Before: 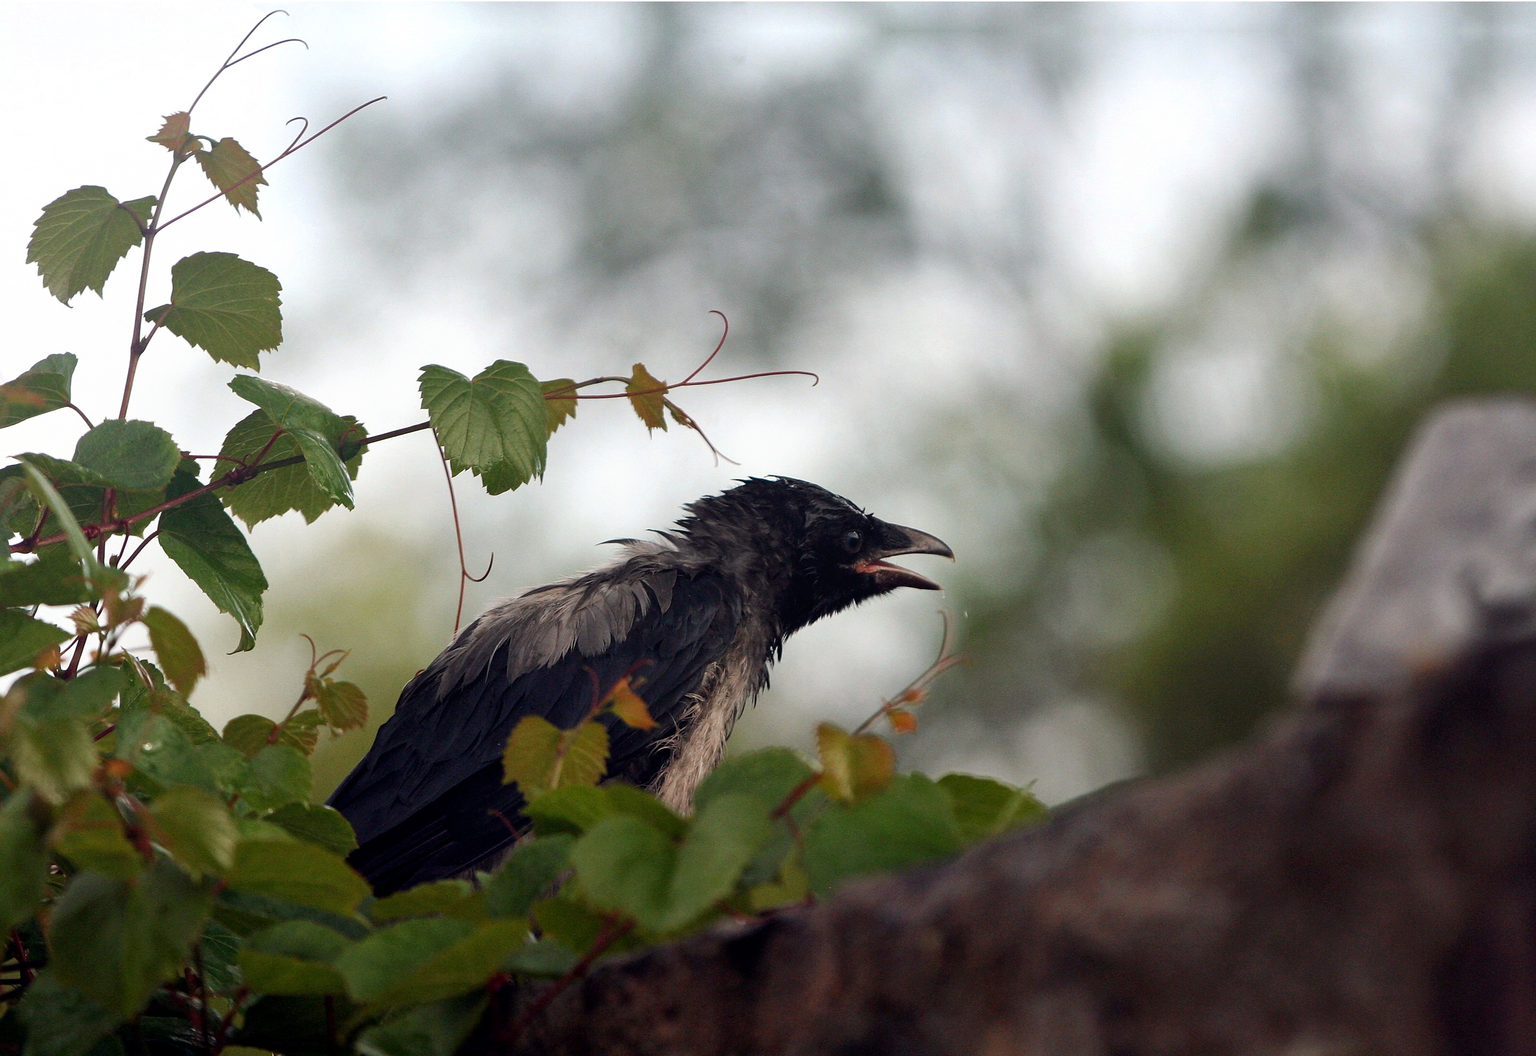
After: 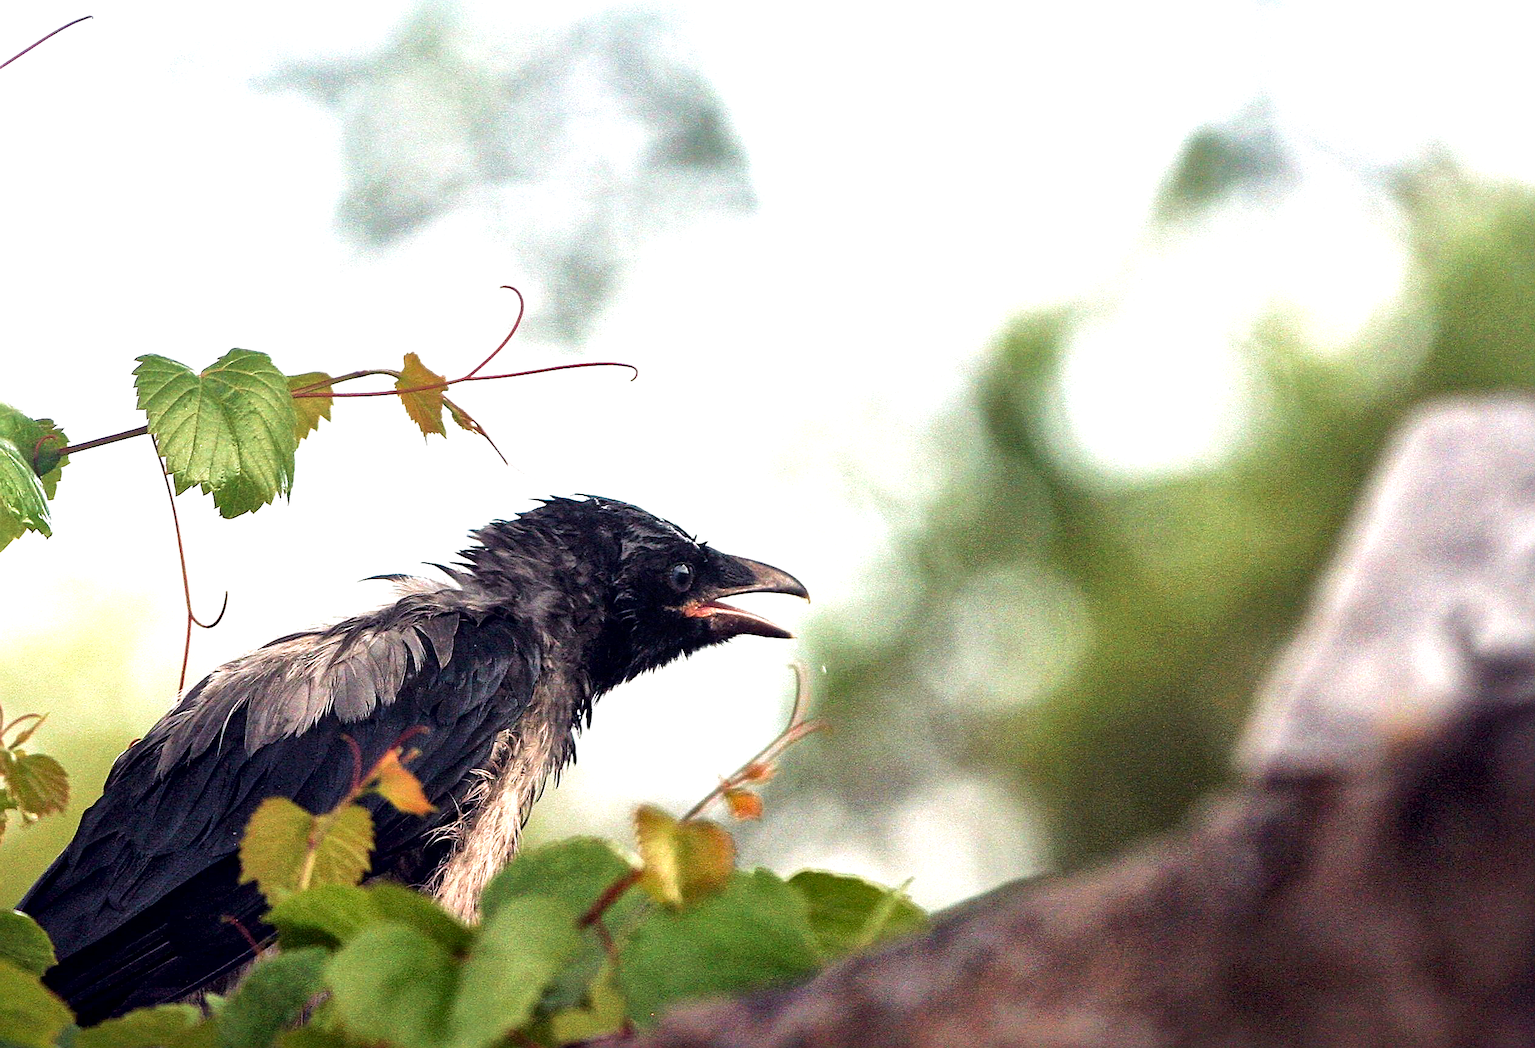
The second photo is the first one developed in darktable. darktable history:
exposure: black level correction 0, exposure 1.2 EV, compensate highlight preservation false
crop and rotate: left 20.393%, top 8.036%, right 0.337%, bottom 13.319%
velvia: strength 27.07%
sharpen: on, module defaults
tone equalizer: -8 EV -0.455 EV, -7 EV -0.418 EV, -6 EV -0.342 EV, -5 EV -0.183 EV, -3 EV 0.191 EV, -2 EV 0.338 EV, -1 EV 0.414 EV, +0 EV 0.404 EV
local contrast: mode bilateral grid, contrast 25, coarseness 61, detail 152%, midtone range 0.2
